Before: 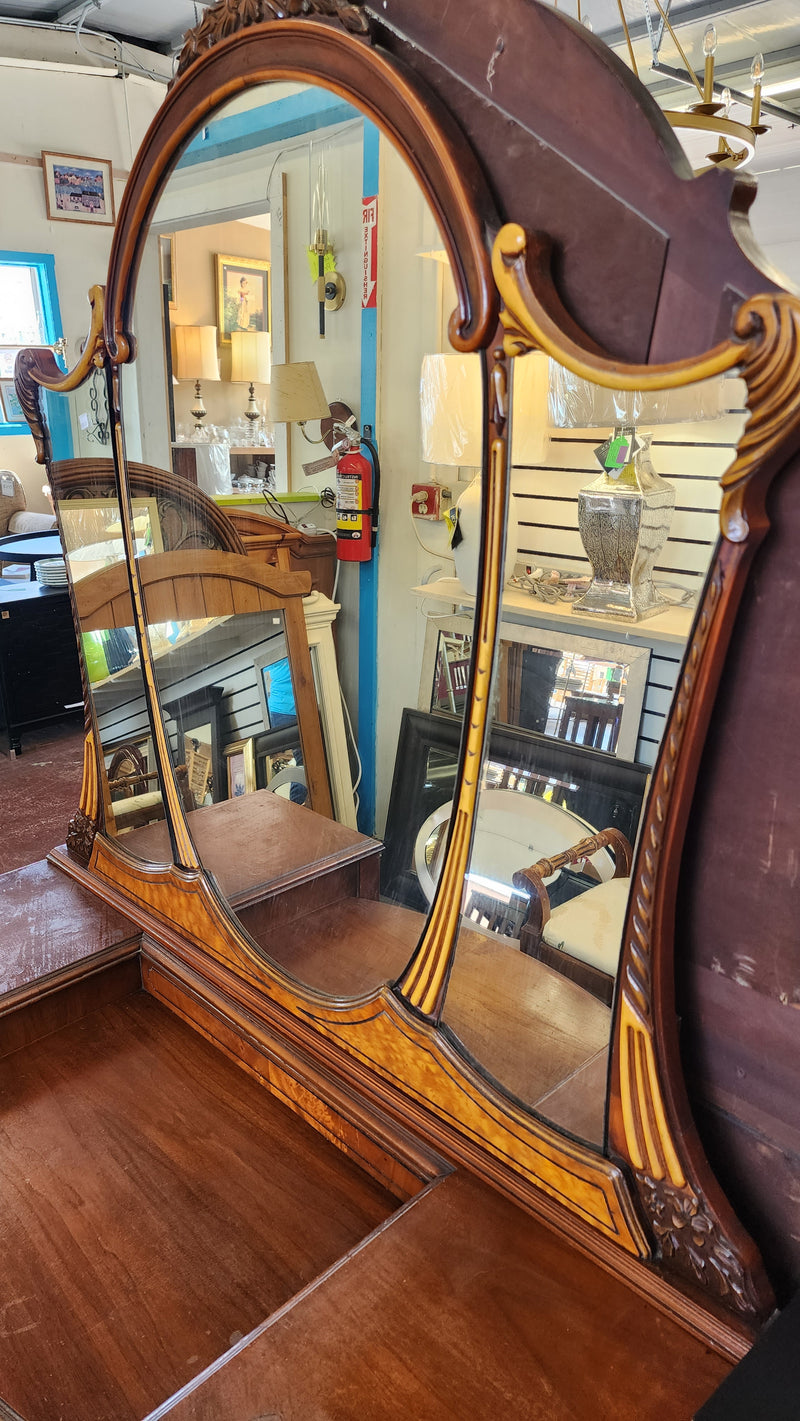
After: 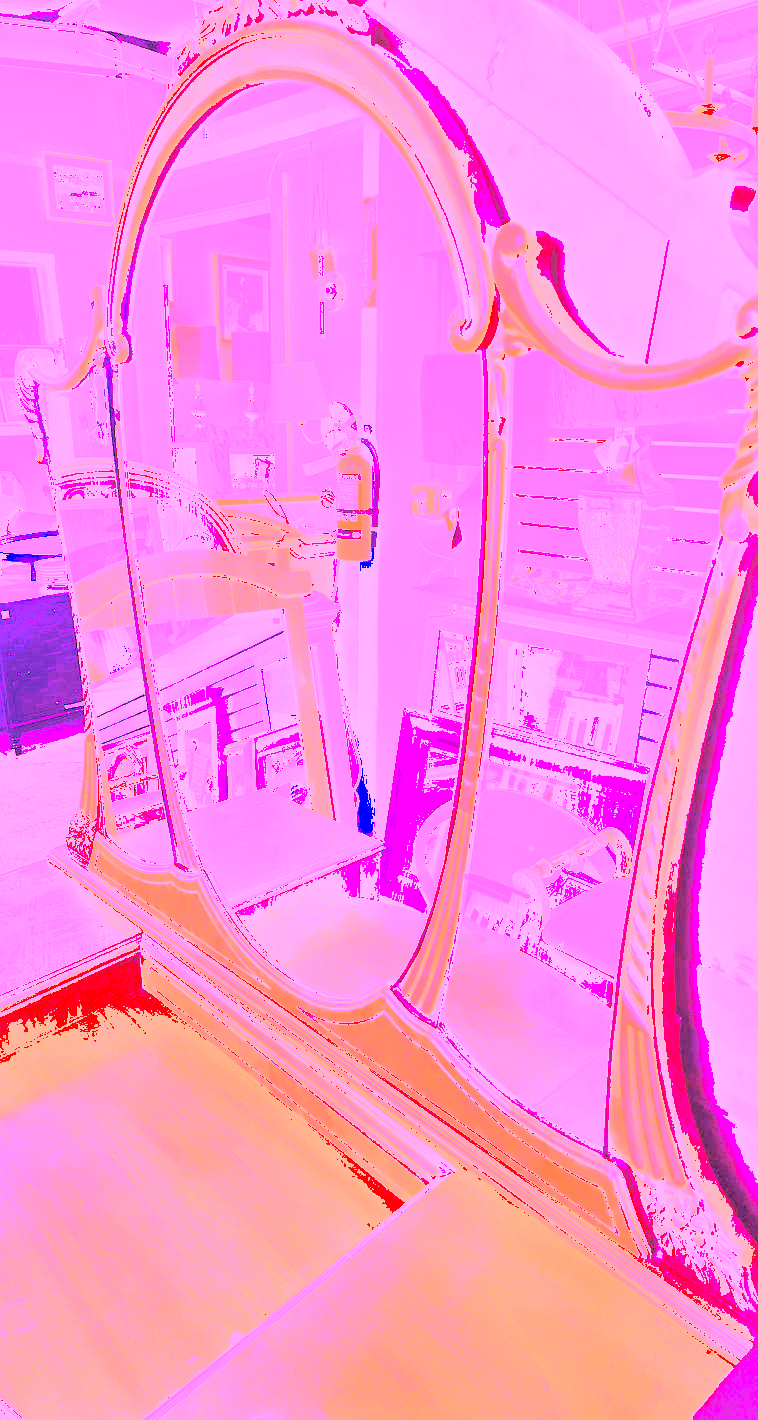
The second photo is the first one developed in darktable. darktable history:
crop and rotate: right 5.167%
shadows and highlights: on, module defaults
contrast brightness saturation: contrast 0.1, brightness 0.3, saturation 0.14
white balance: red 8, blue 8
